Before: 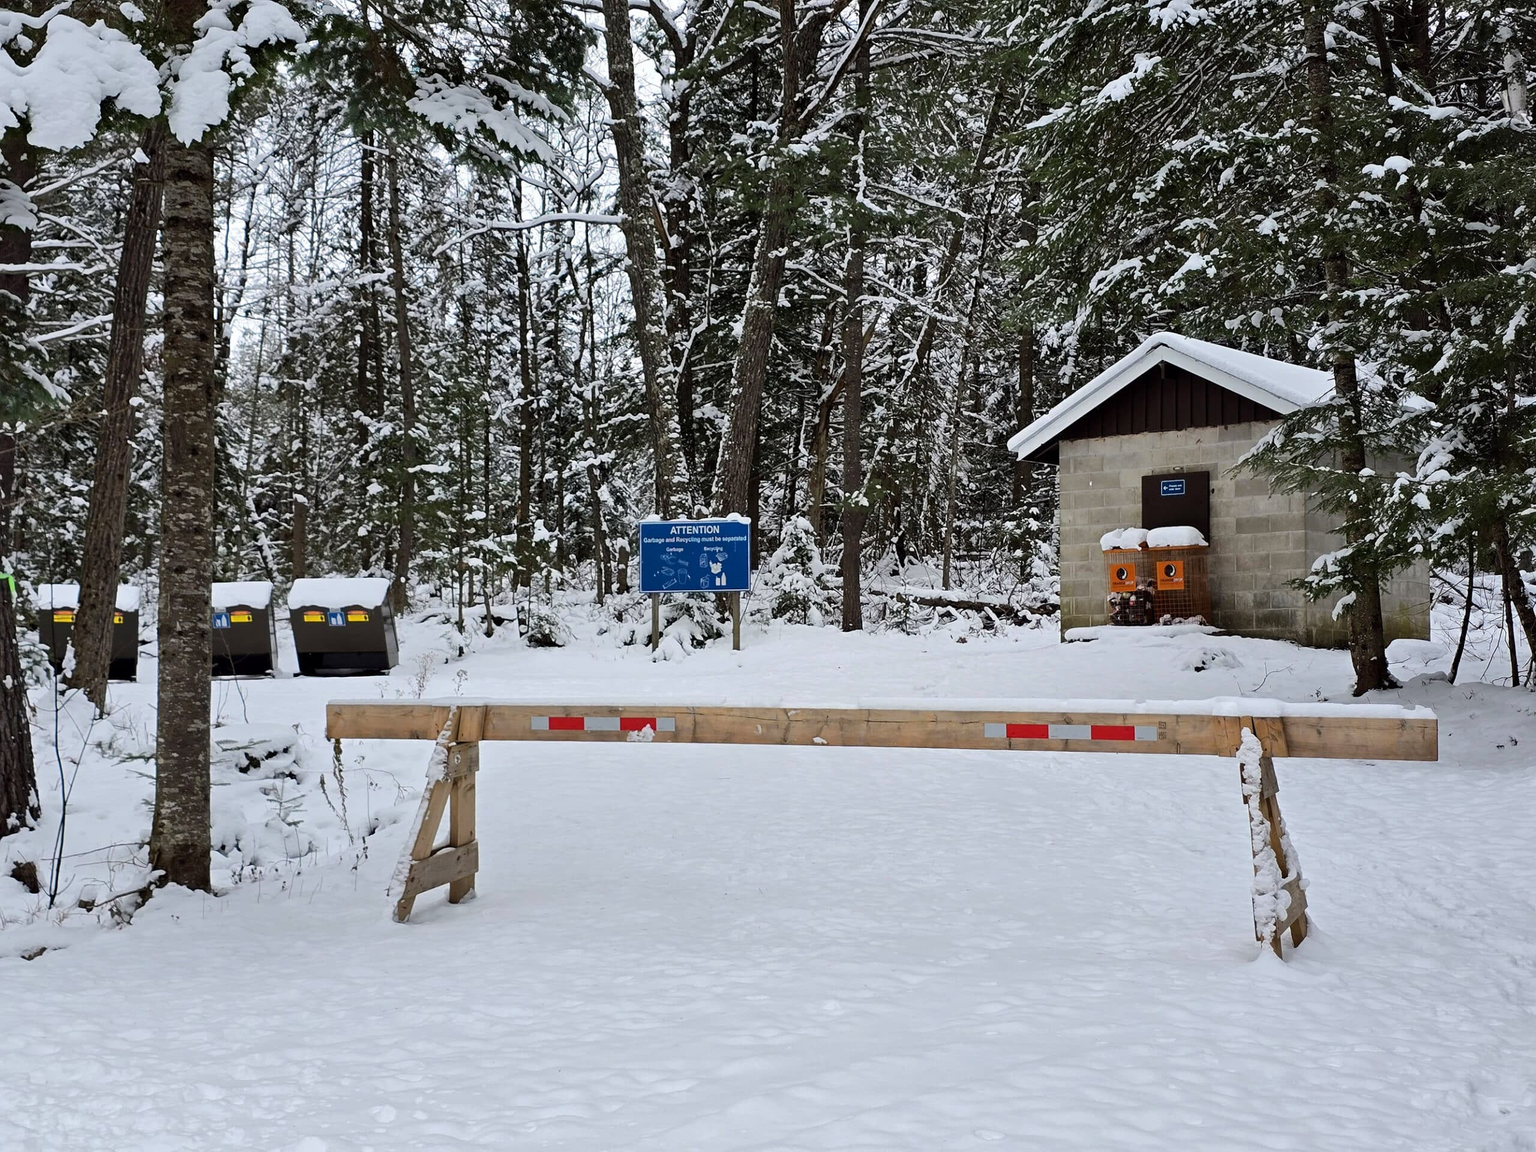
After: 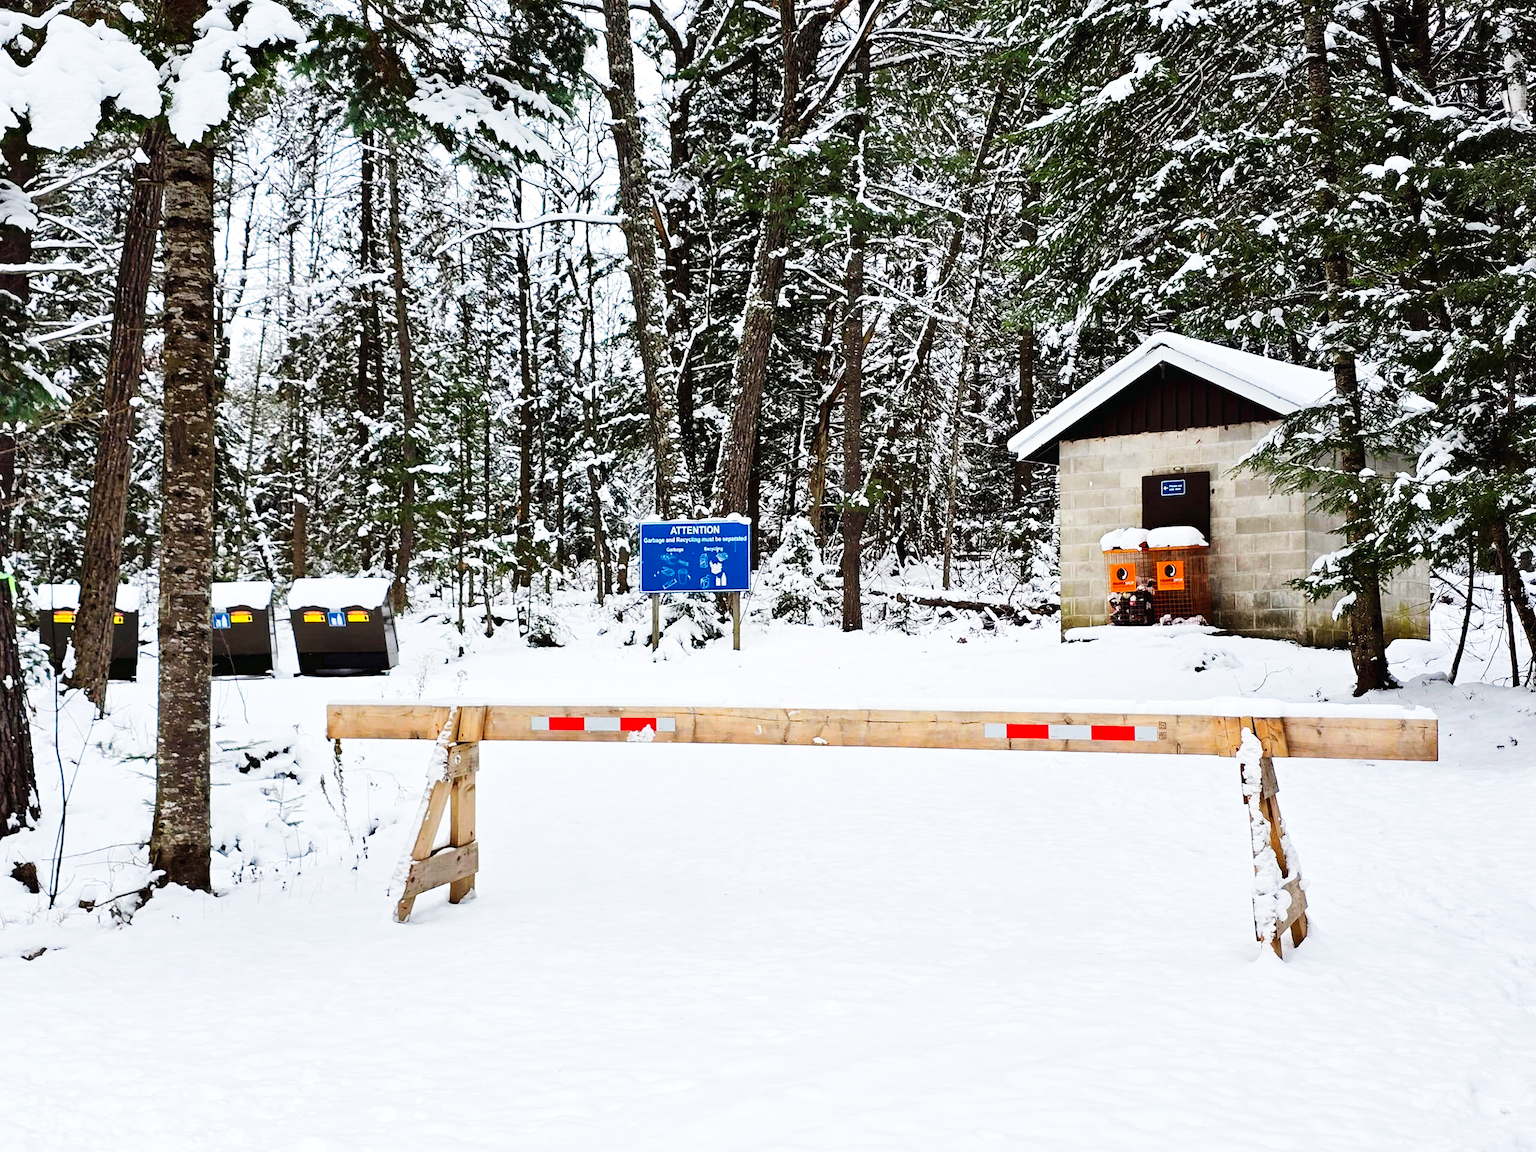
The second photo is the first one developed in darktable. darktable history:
base curve: curves: ch0 [(0, 0.003) (0.001, 0.002) (0.006, 0.004) (0.02, 0.022) (0.048, 0.086) (0.094, 0.234) (0.162, 0.431) (0.258, 0.629) (0.385, 0.8) (0.548, 0.918) (0.751, 0.988) (1, 1)], preserve colors none
white balance: red 1, blue 1
